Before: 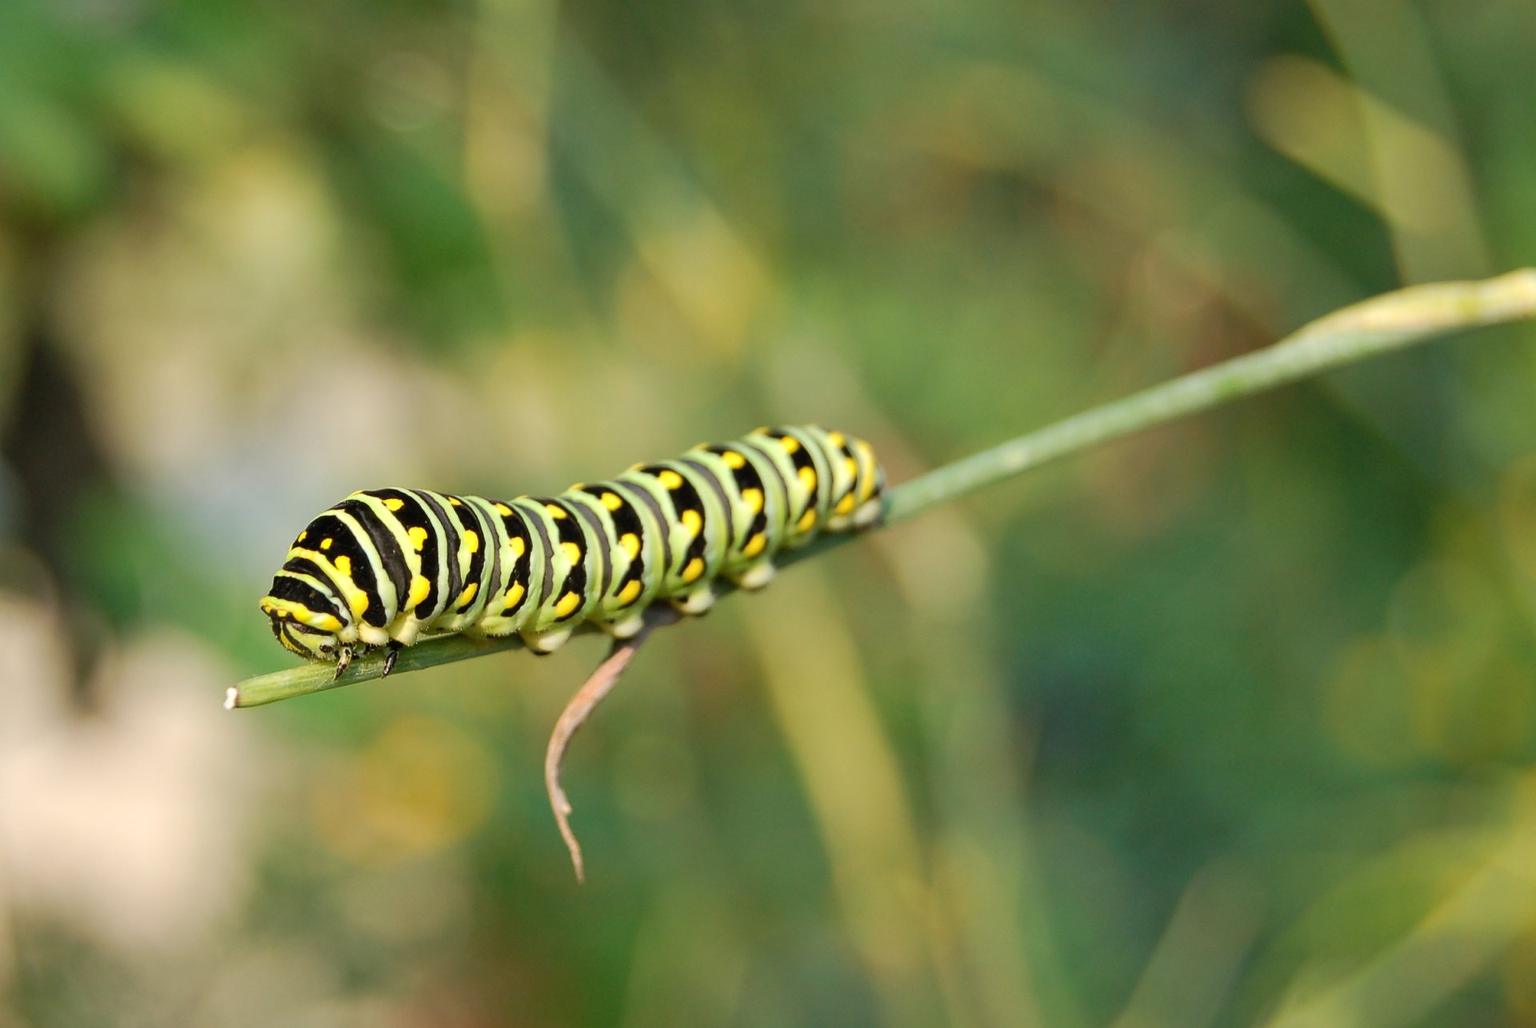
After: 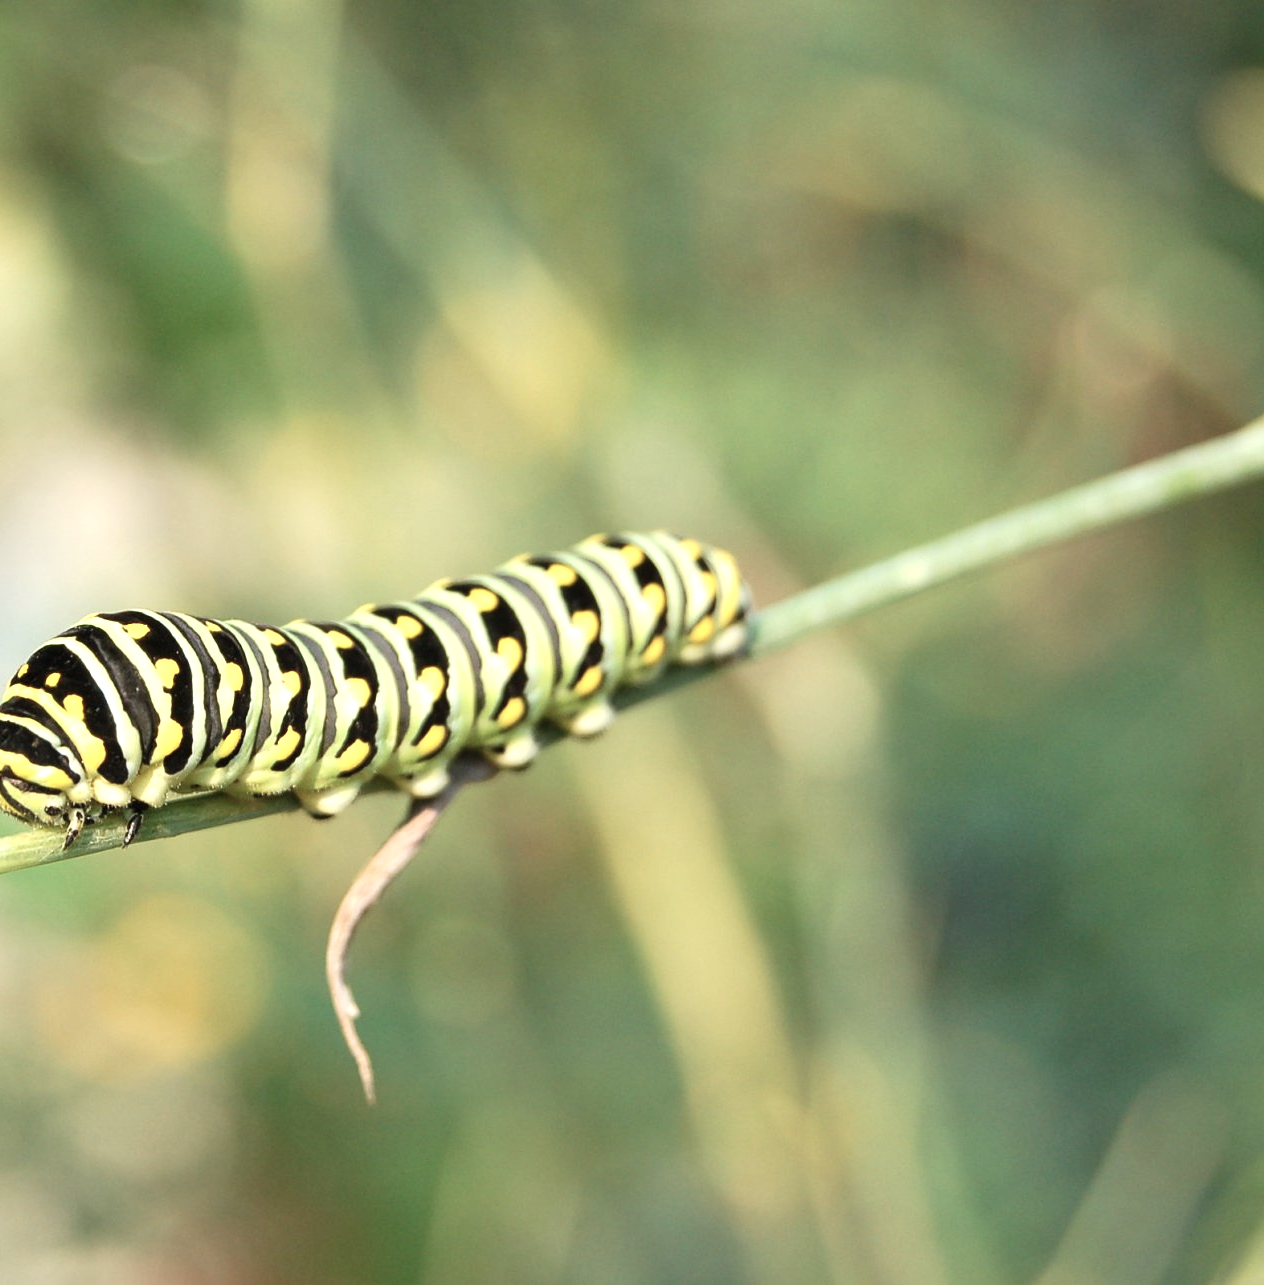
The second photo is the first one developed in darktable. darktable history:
contrast brightness saturation: contrast 0.104, saturation -0.304
crop and rotate: left 18.541%, right 15.586%
exposure: black level correction 0, exposure 0.704 EV, compensate highlight preservation false
